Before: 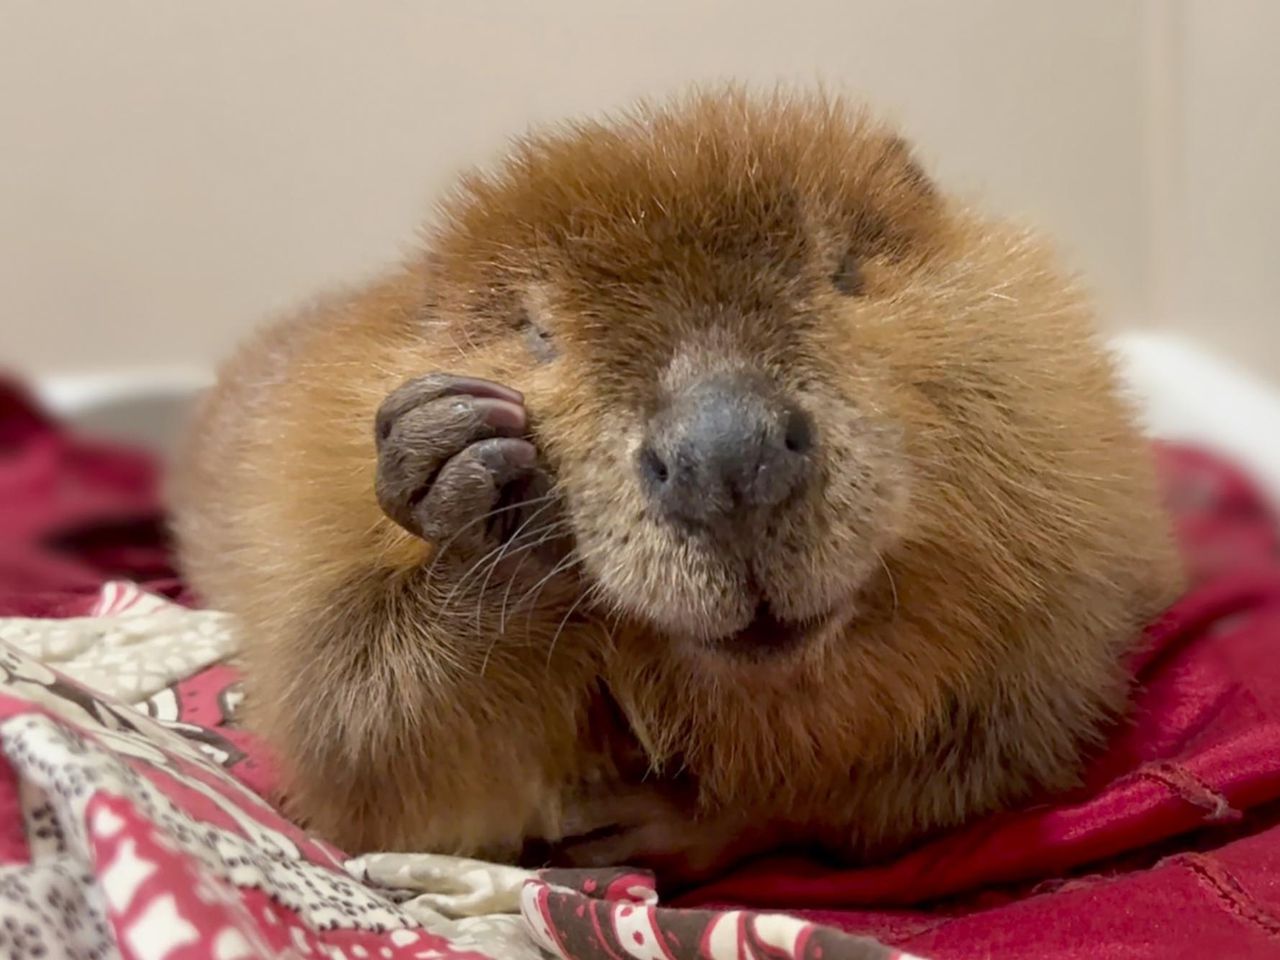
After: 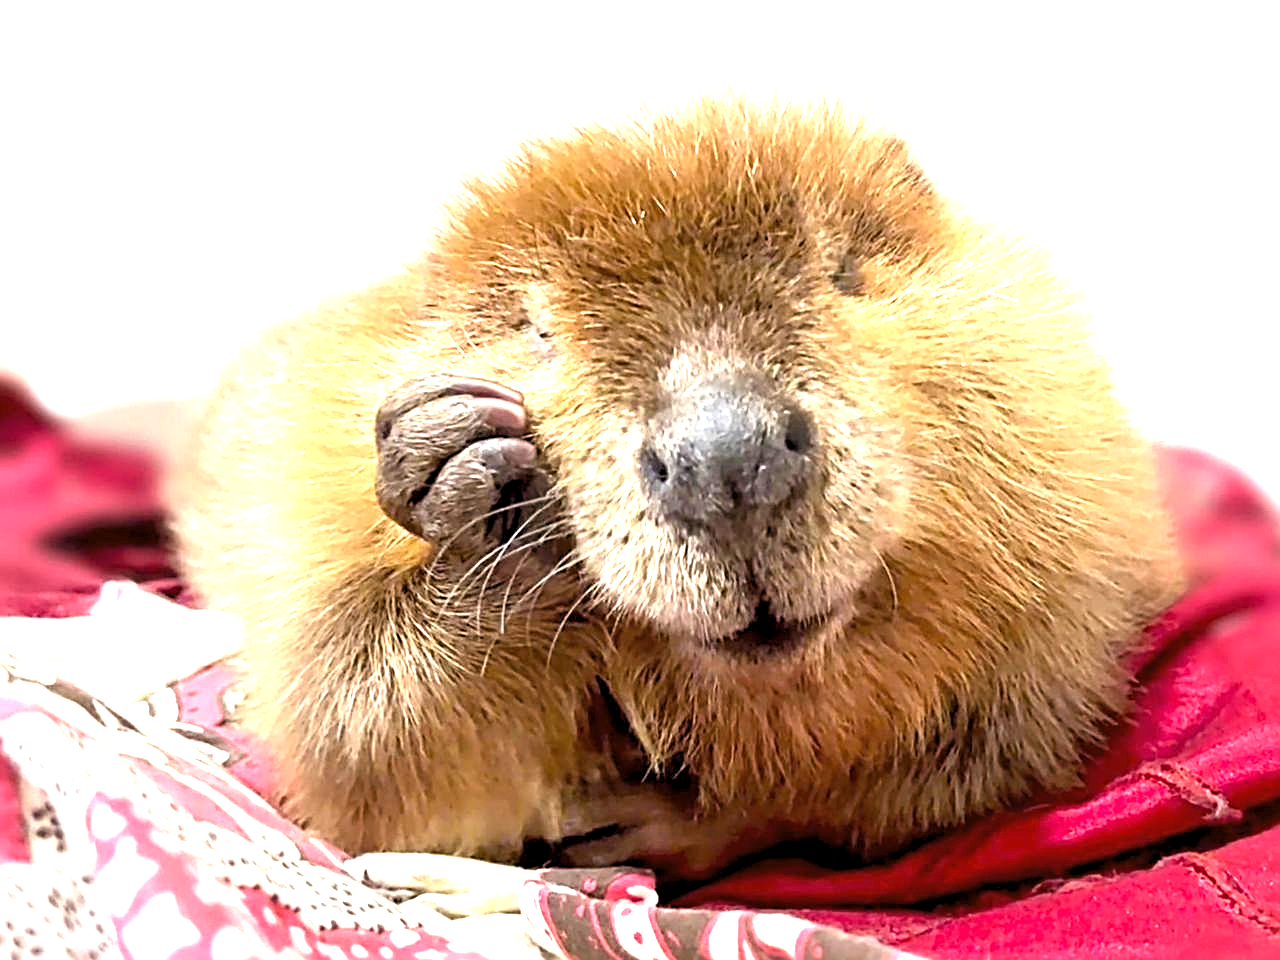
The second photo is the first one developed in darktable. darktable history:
levels: levels [0.062, 0.494, 0.925]
sharpen: radius 2.82, amount 0.708
exposure: black level correction 0, exposure 1.687 EV, compensate highlight preservation false
